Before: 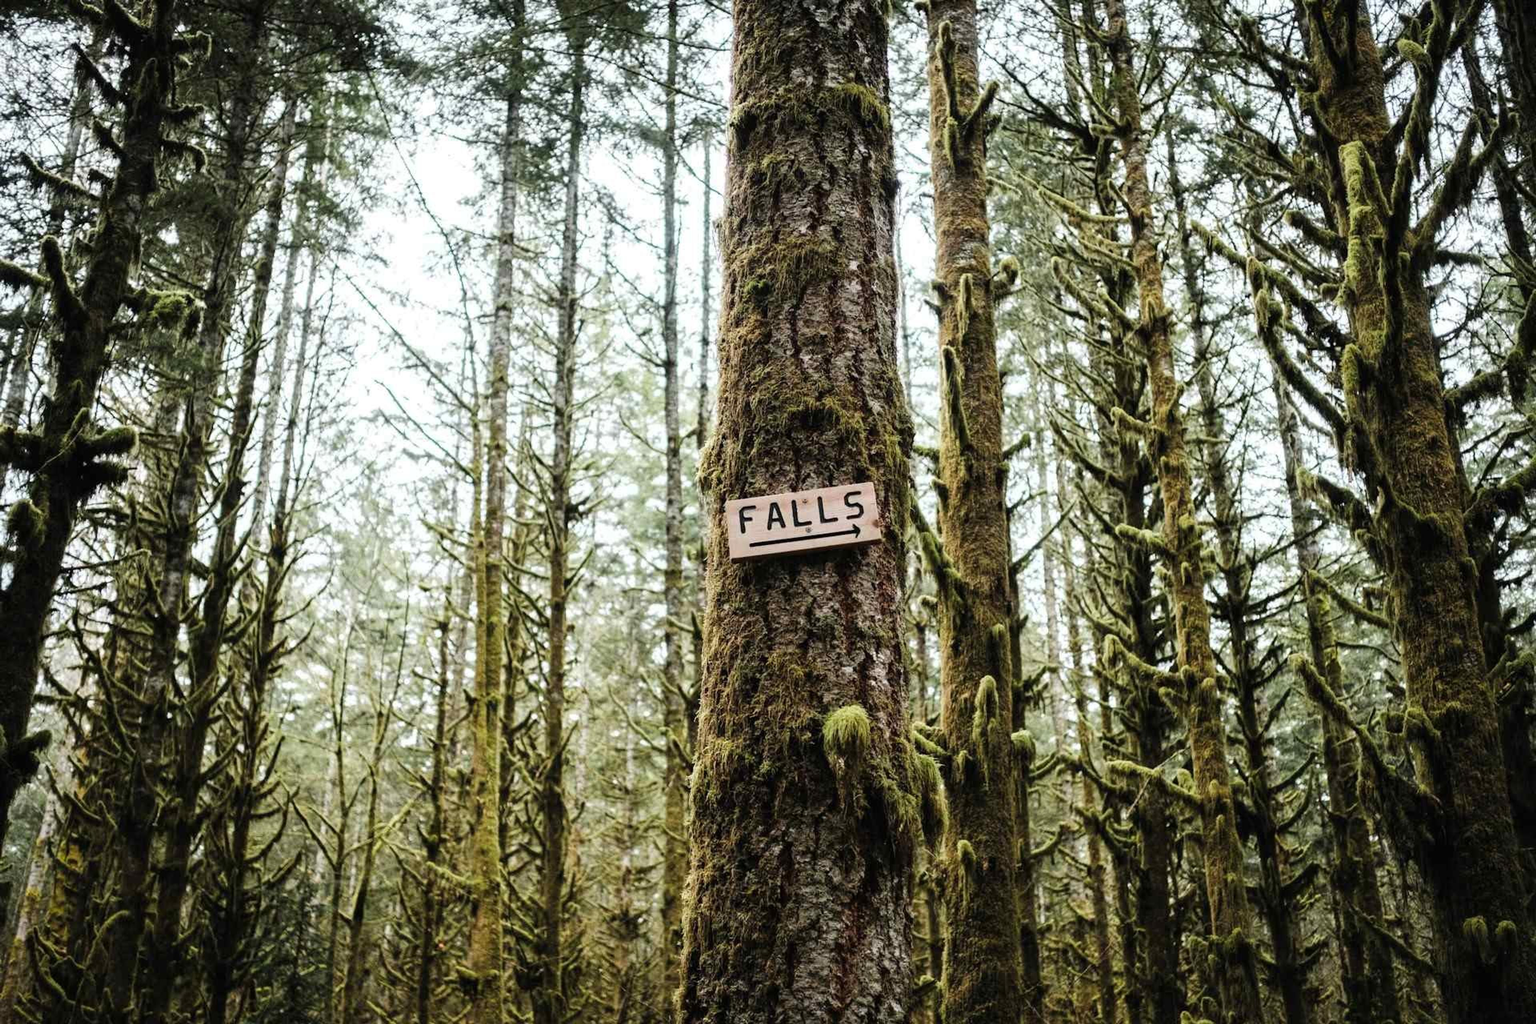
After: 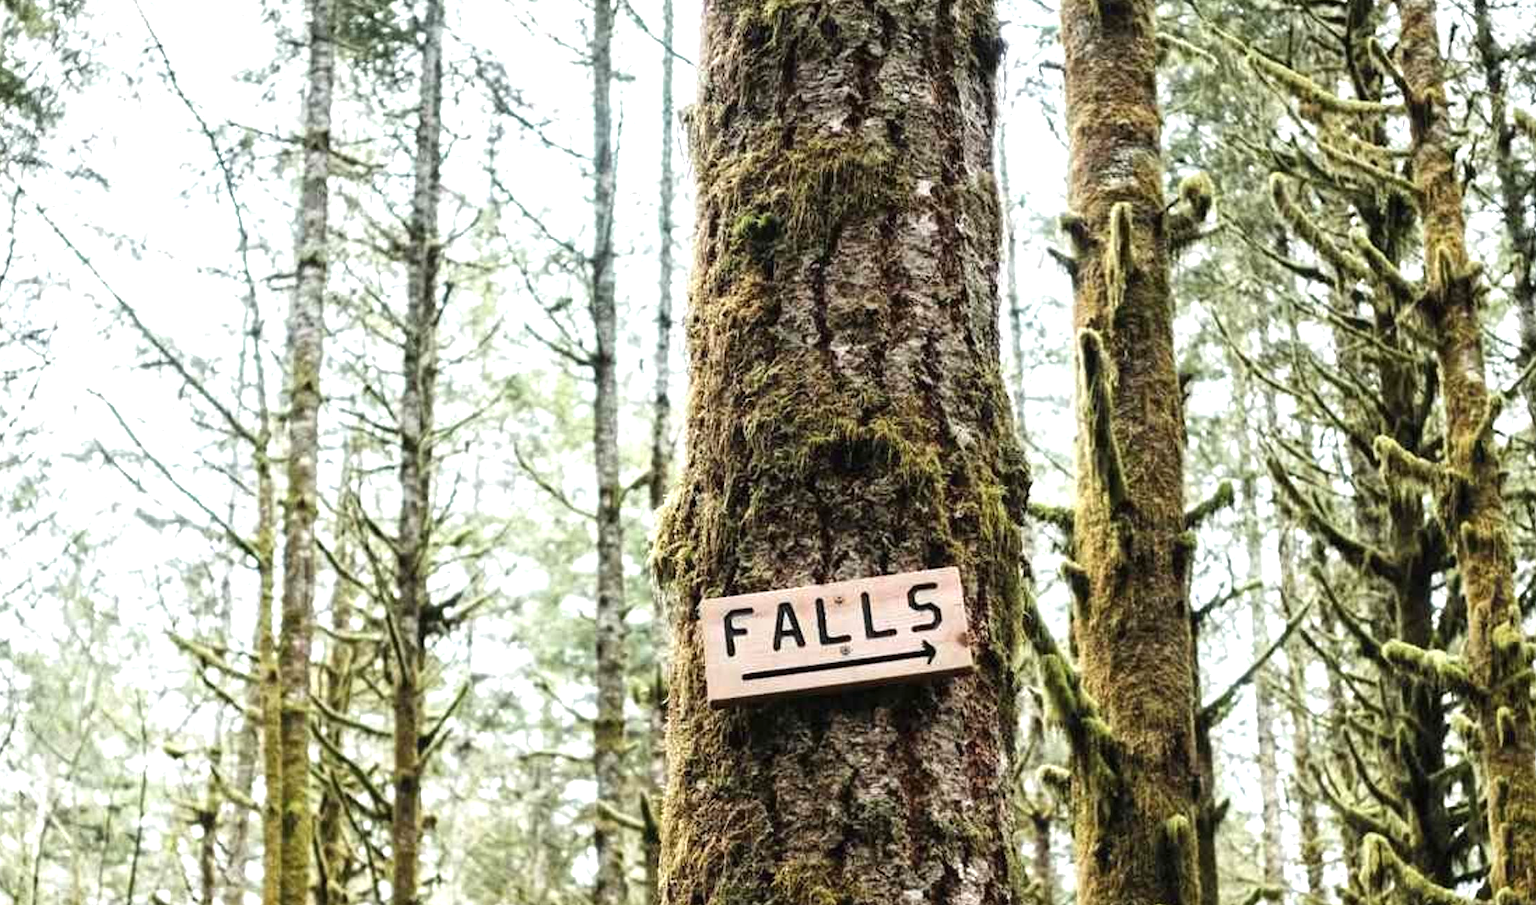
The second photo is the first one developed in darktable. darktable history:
crop: left 21.198%, top 15.438%, right 21.59%, bottom 33.945%
exposure: black level correction 0, exposure 0.498 EV, compensate highlight preservation false
